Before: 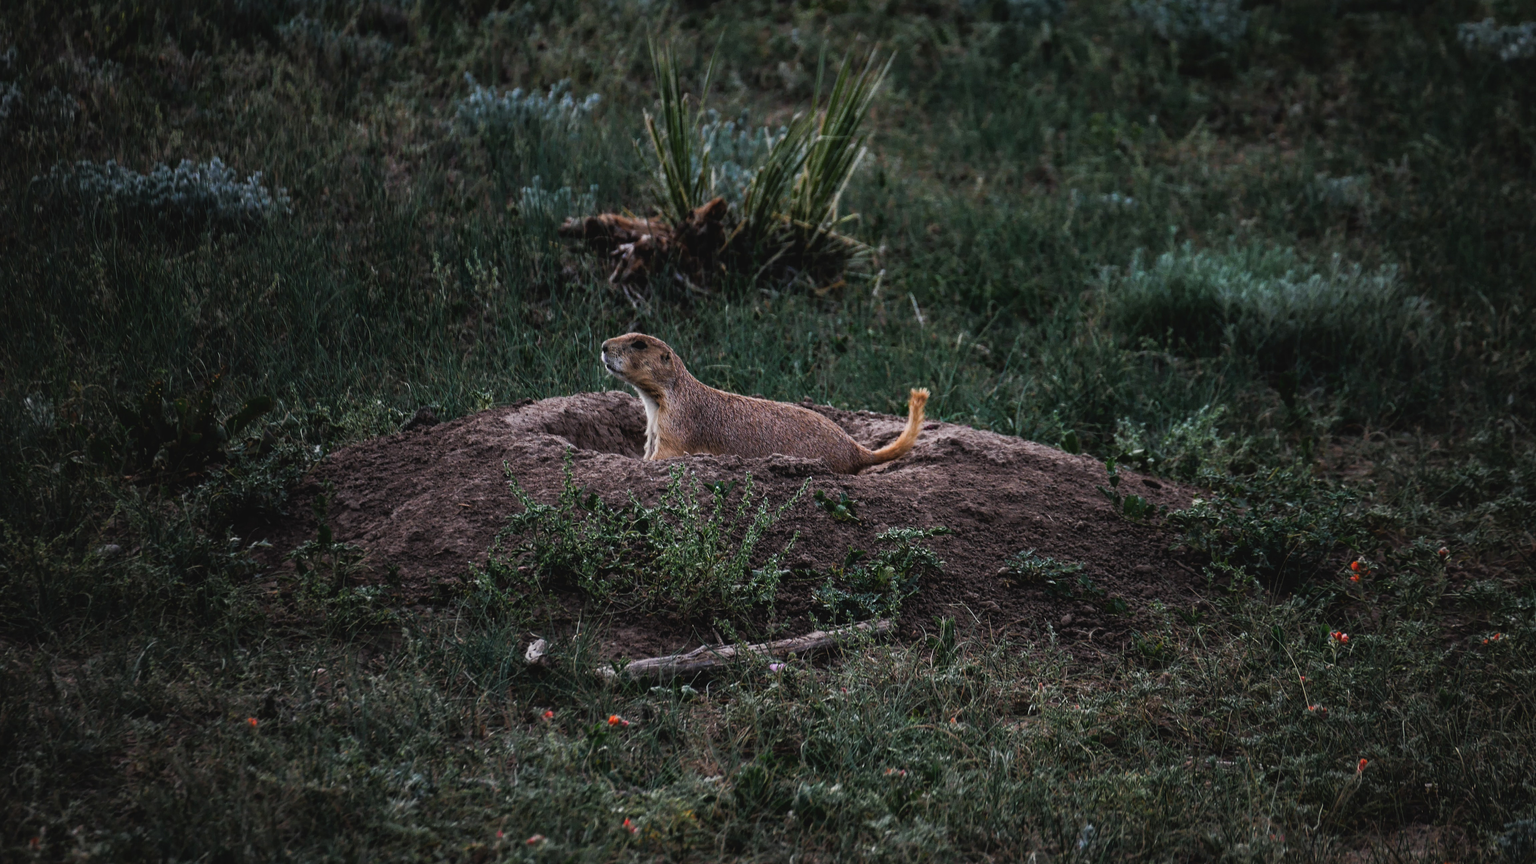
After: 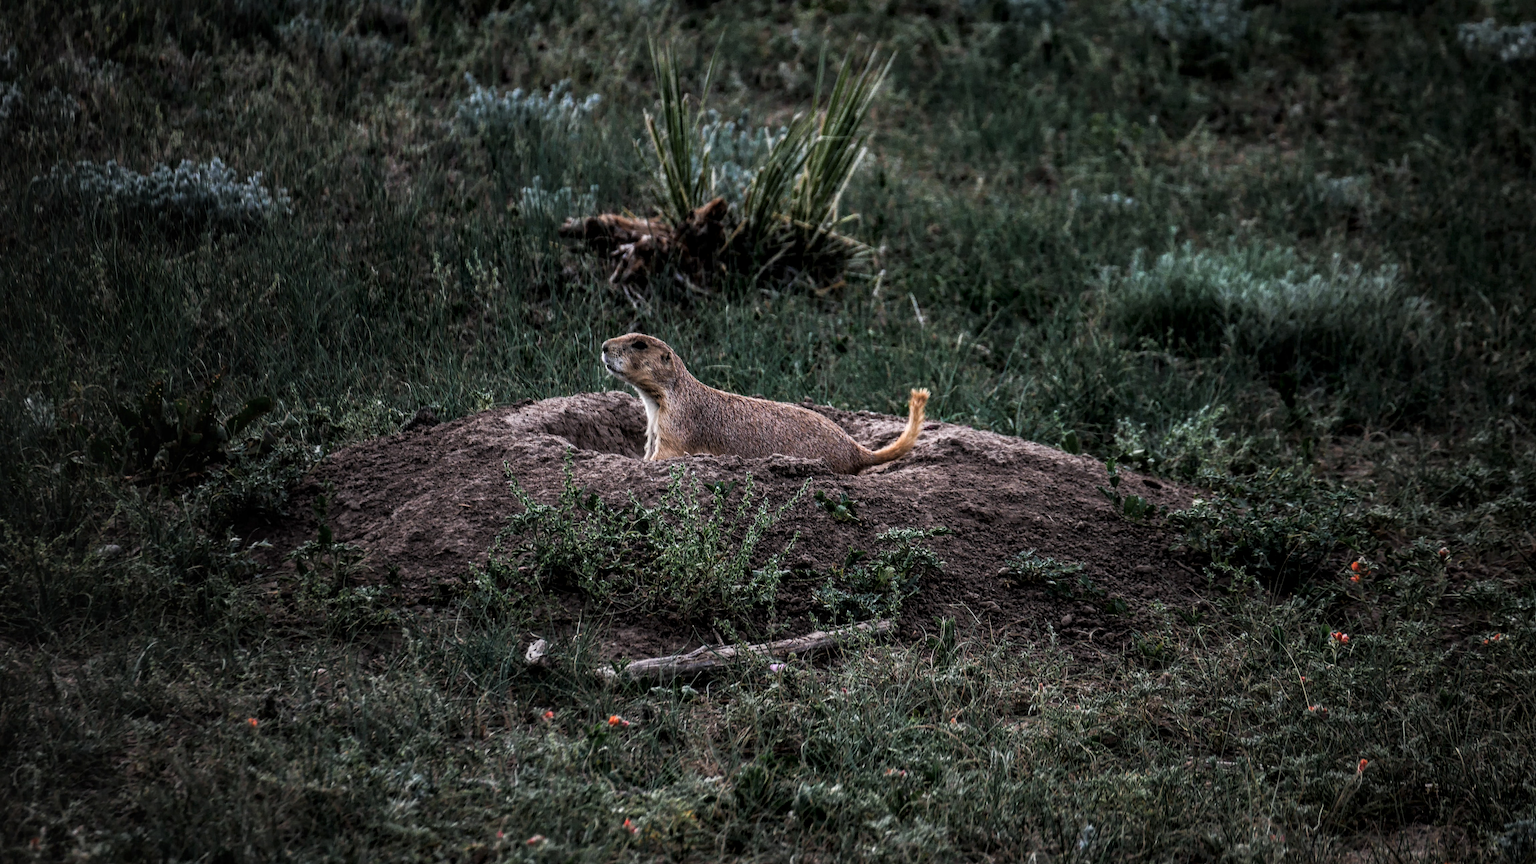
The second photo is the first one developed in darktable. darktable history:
contrast brightness saturation: saturation -0.068
local contrast: highlights 21%, detail 150%
